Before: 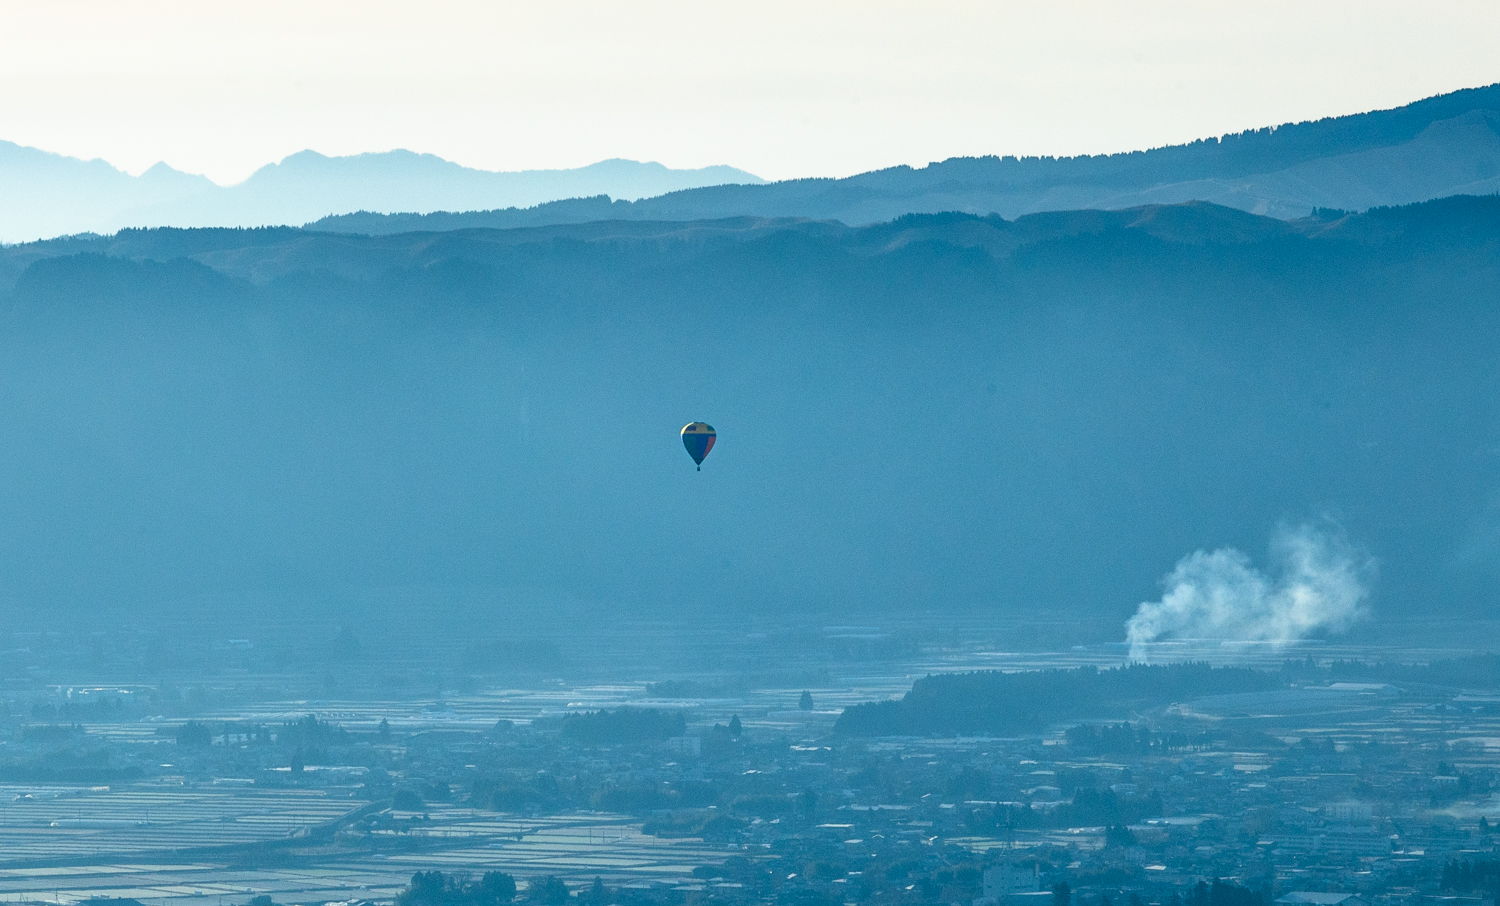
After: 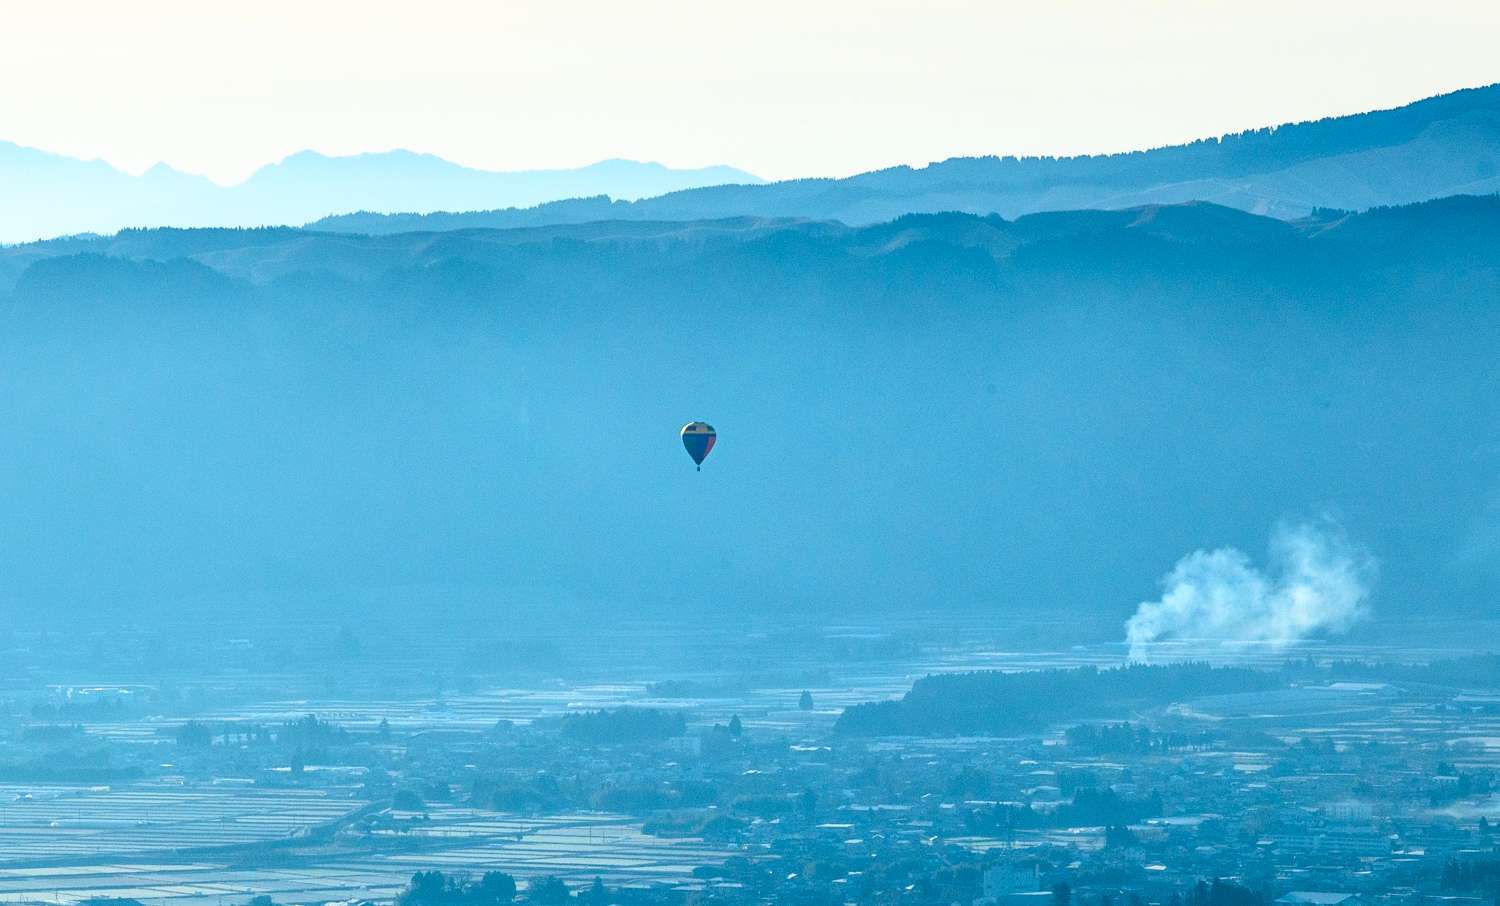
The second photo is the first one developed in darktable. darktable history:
contrast brightness saturation: contrast 0.197, brightness 0.163, saturation 0.216
